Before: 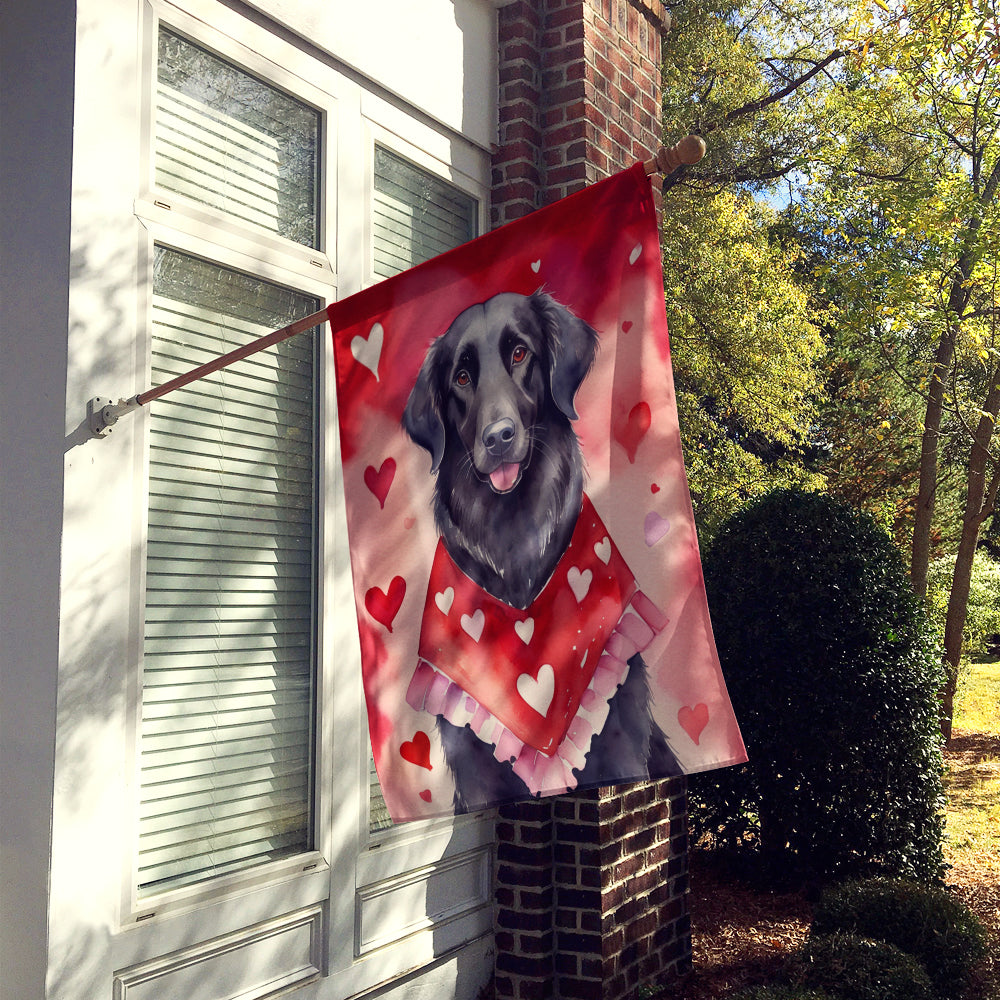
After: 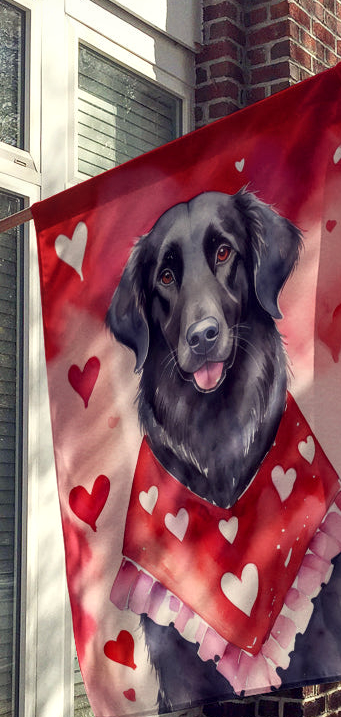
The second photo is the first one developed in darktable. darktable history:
crop and rotate: left 29.656%, top 10.156%, right 36.221%, bottom 18.084%
local contrast: on, module defaults
